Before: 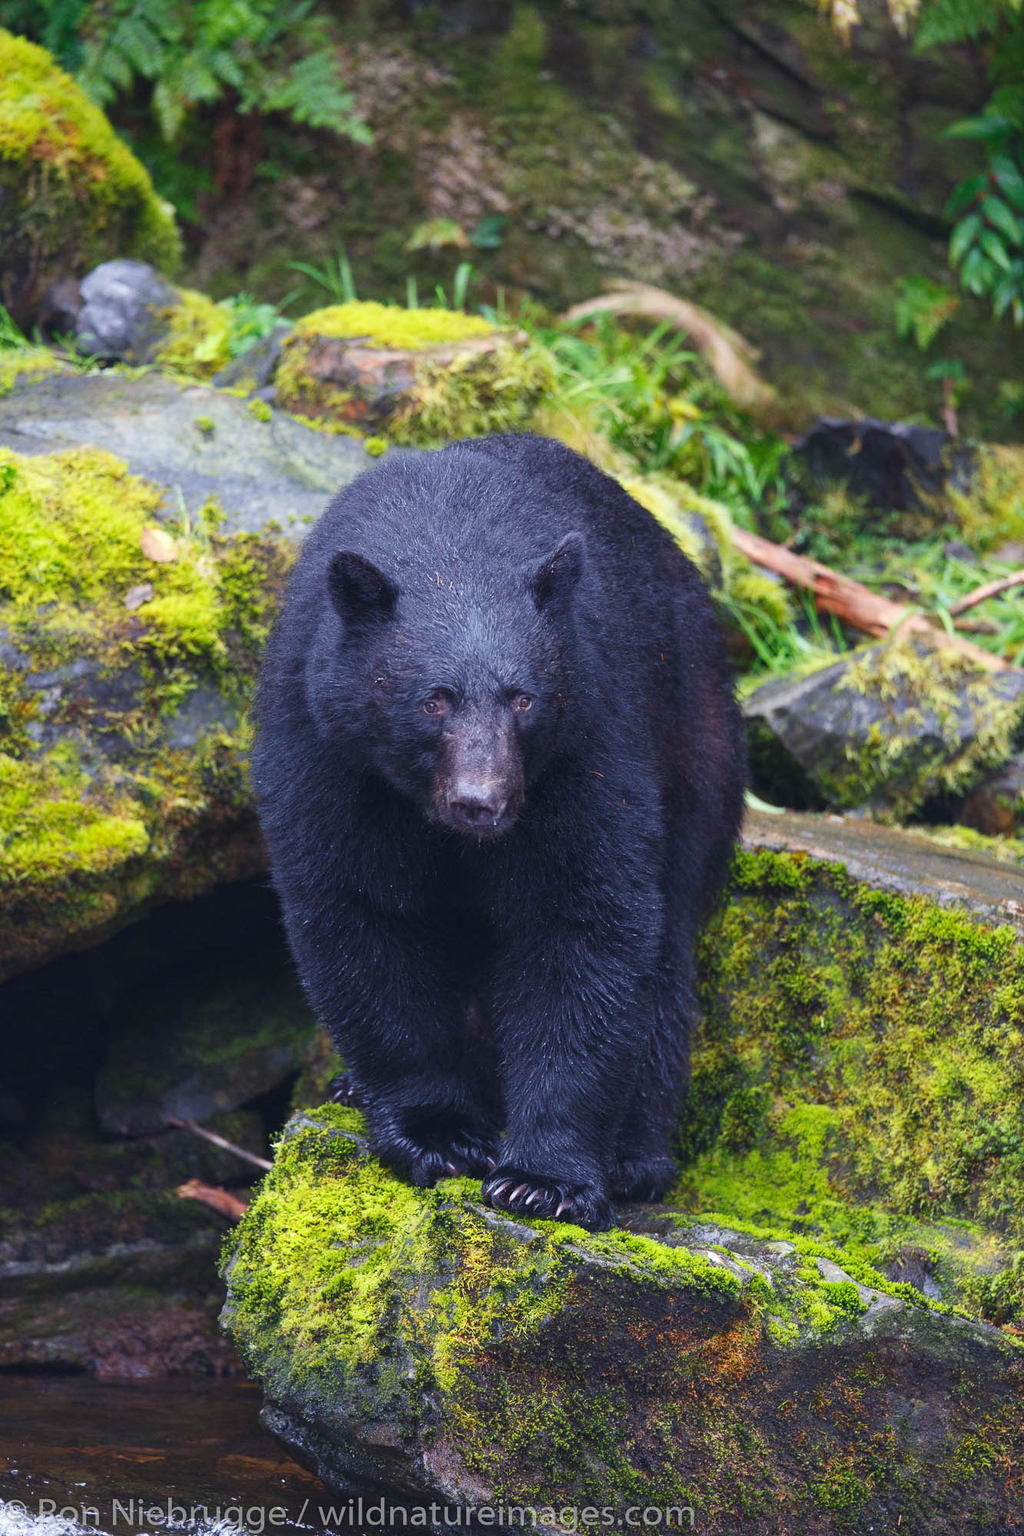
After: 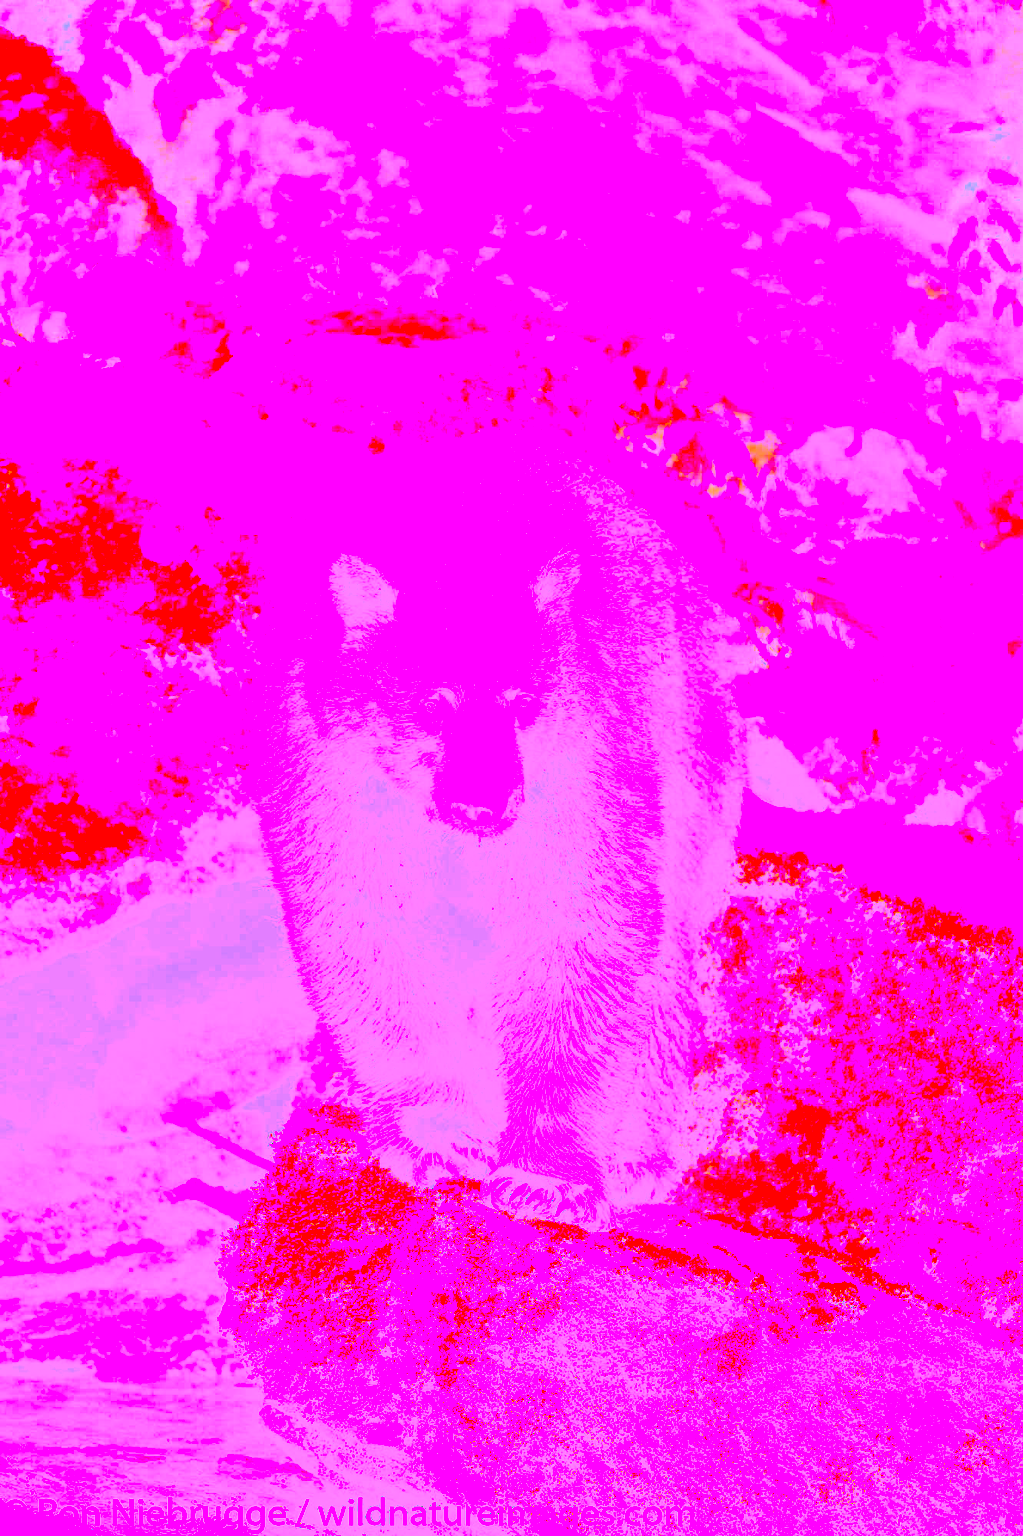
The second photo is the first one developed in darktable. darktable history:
contrast brightness saturation: brightness 1
white balance: red 8, blue 8
